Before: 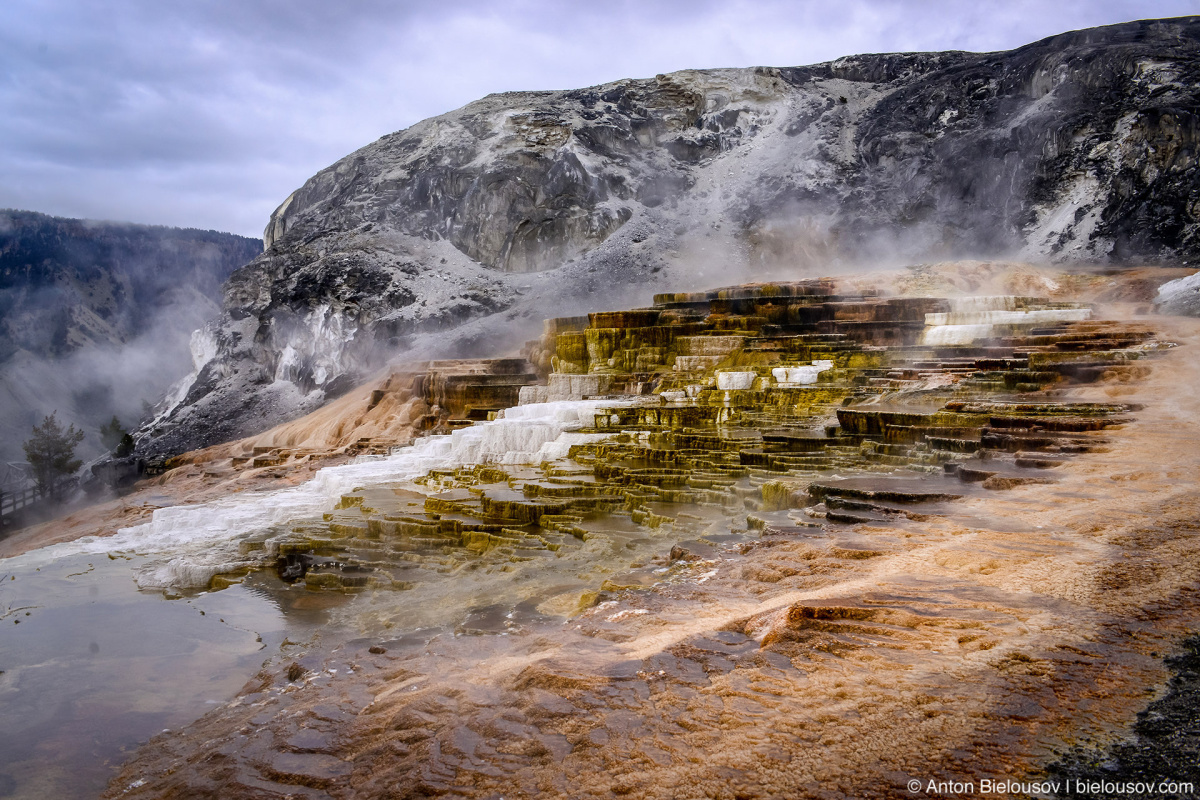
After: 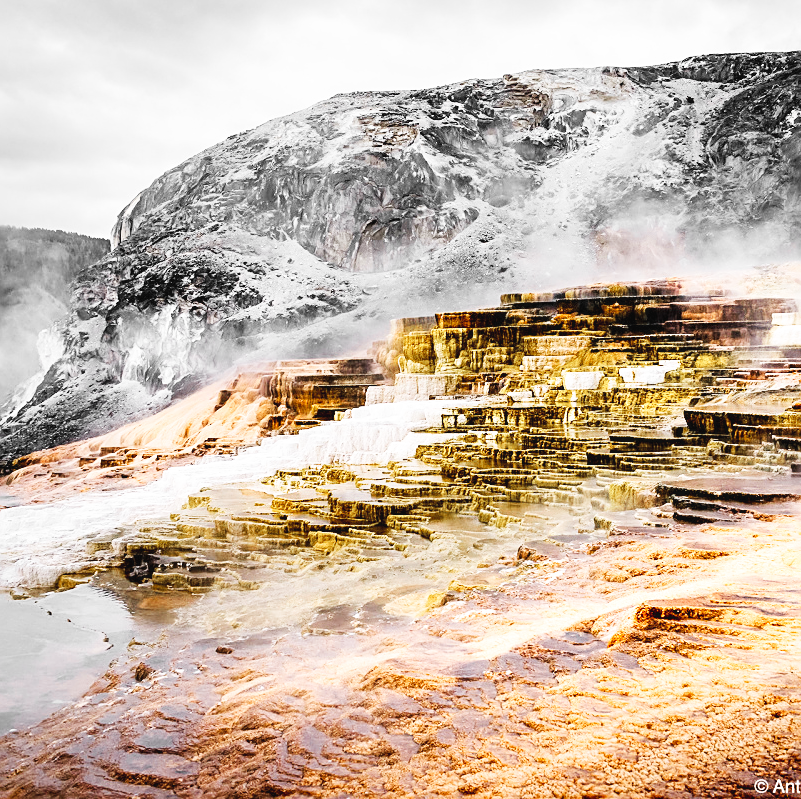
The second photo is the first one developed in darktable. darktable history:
crop and rotate: left 12.784%, right 20.41%
contrast brightness saturation: brightness 0.086, saturation 0.195
sharpen: on, module defaults
color zones: curves: ch0 [(0, 0.447) (0.184, 0.543) (0.323, 0.476) (0.429, 0.445) (0.571, 0.443) (0.714, 0.451) (0.857, 0.452) (1, 0.447)]; ch1 [(0, 0.464) (0.176, 0.46) (0.287, 0.177) (0.429, 0.002) (0.571, 0) (0.714, 0) (0.857, 0) (1, 0.464)]
base curve: curves: ch0 [(0, 0.003) (0.001, 0.002) (0.006, 0.004) (0.02, 0.022) (0.048, 0.086) (0.094, 0.234) (0.162, 0.431) (0.258, 0.629) (0.385, 0.8) (0.548, 0.918) (0.751, 0.988) (1, 1)], preserve colors none
tone equalizer: edges refinement/feathering 500, mask exposure compensation -1.57 EV, preserve details no
